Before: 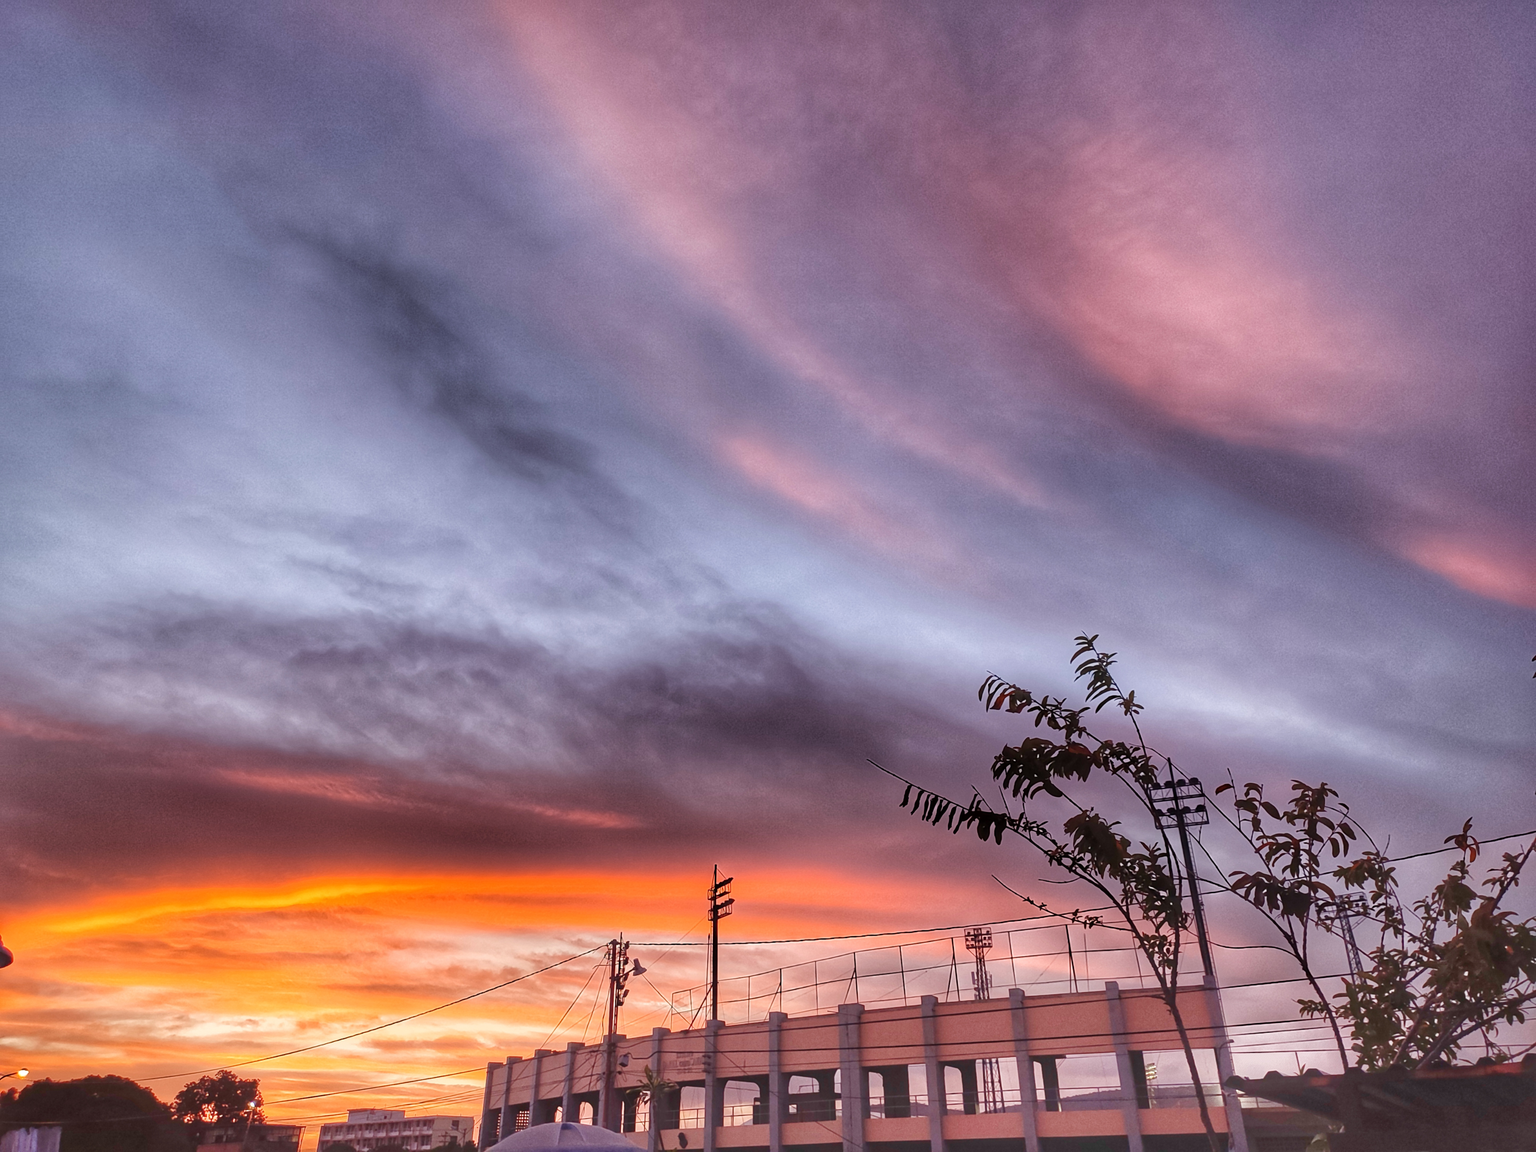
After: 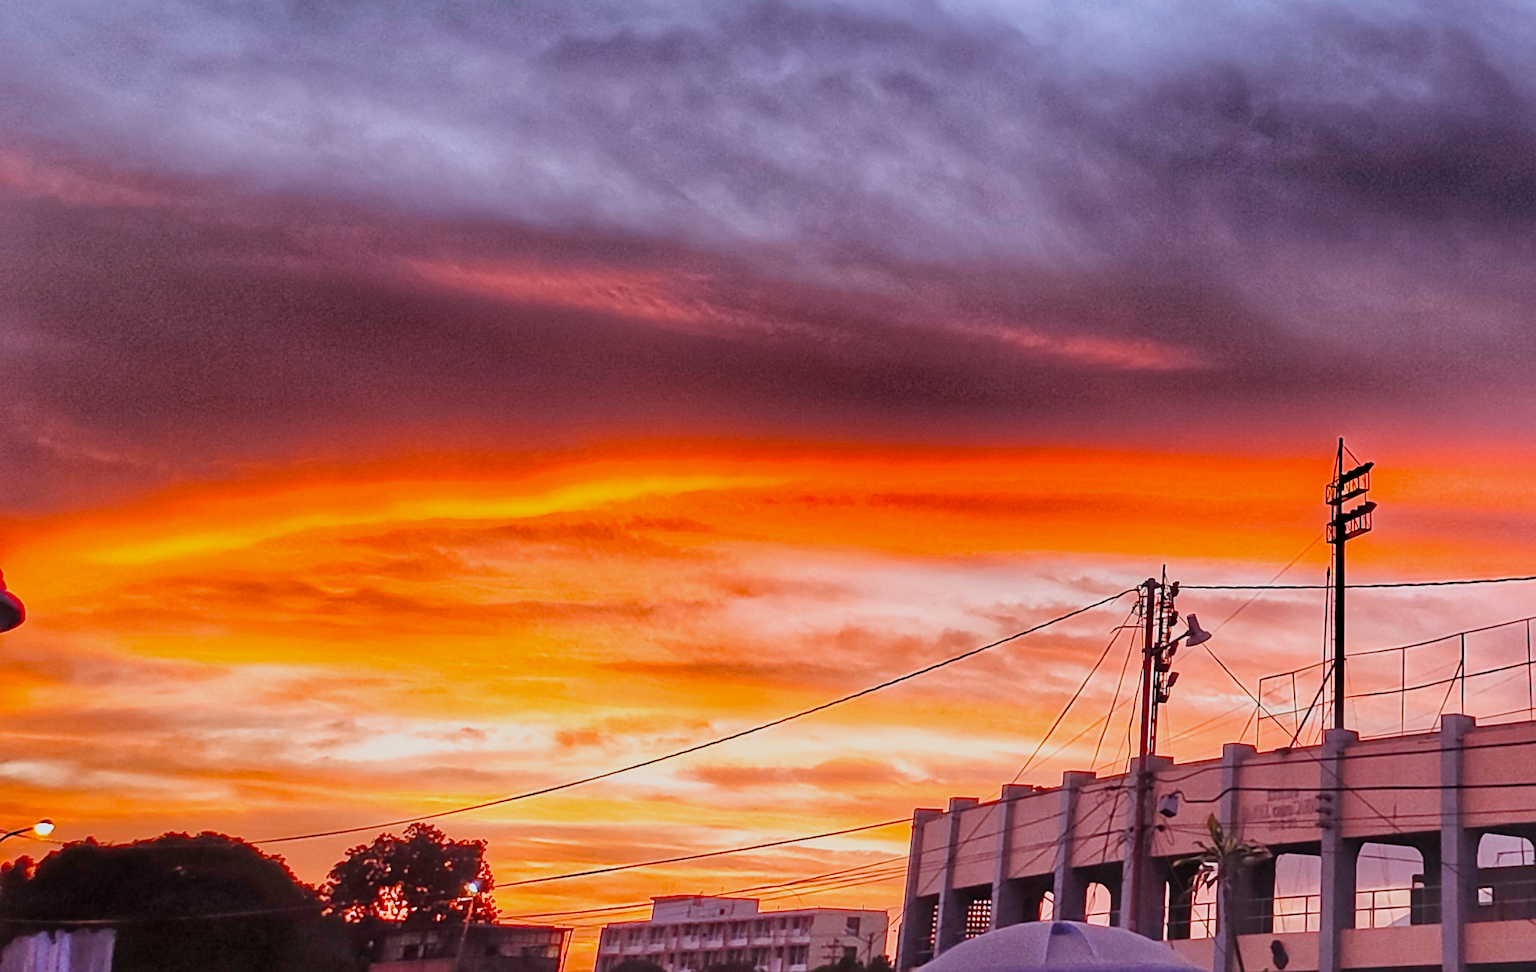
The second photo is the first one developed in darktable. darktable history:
color calibration: illuminant as shot in camera, x 0.358, y 0.373, temperature 4628.91 K
crop and rotate: top 54.778%, right 46.61%, bottom 0.159%
filmic rgb: black relative exposure -7.75 EV, white relative exposure 4.4 EV, threshold 3 EV, target black luminance 0%, hardness 3.76, latitude 50.51%, contrast 1.074, highlights saturation mix 10%, shadows ↔ highlights balance -0.22%, color science v4 (2020), enable highlight reconstruction true
sharpen: on, module defaults
